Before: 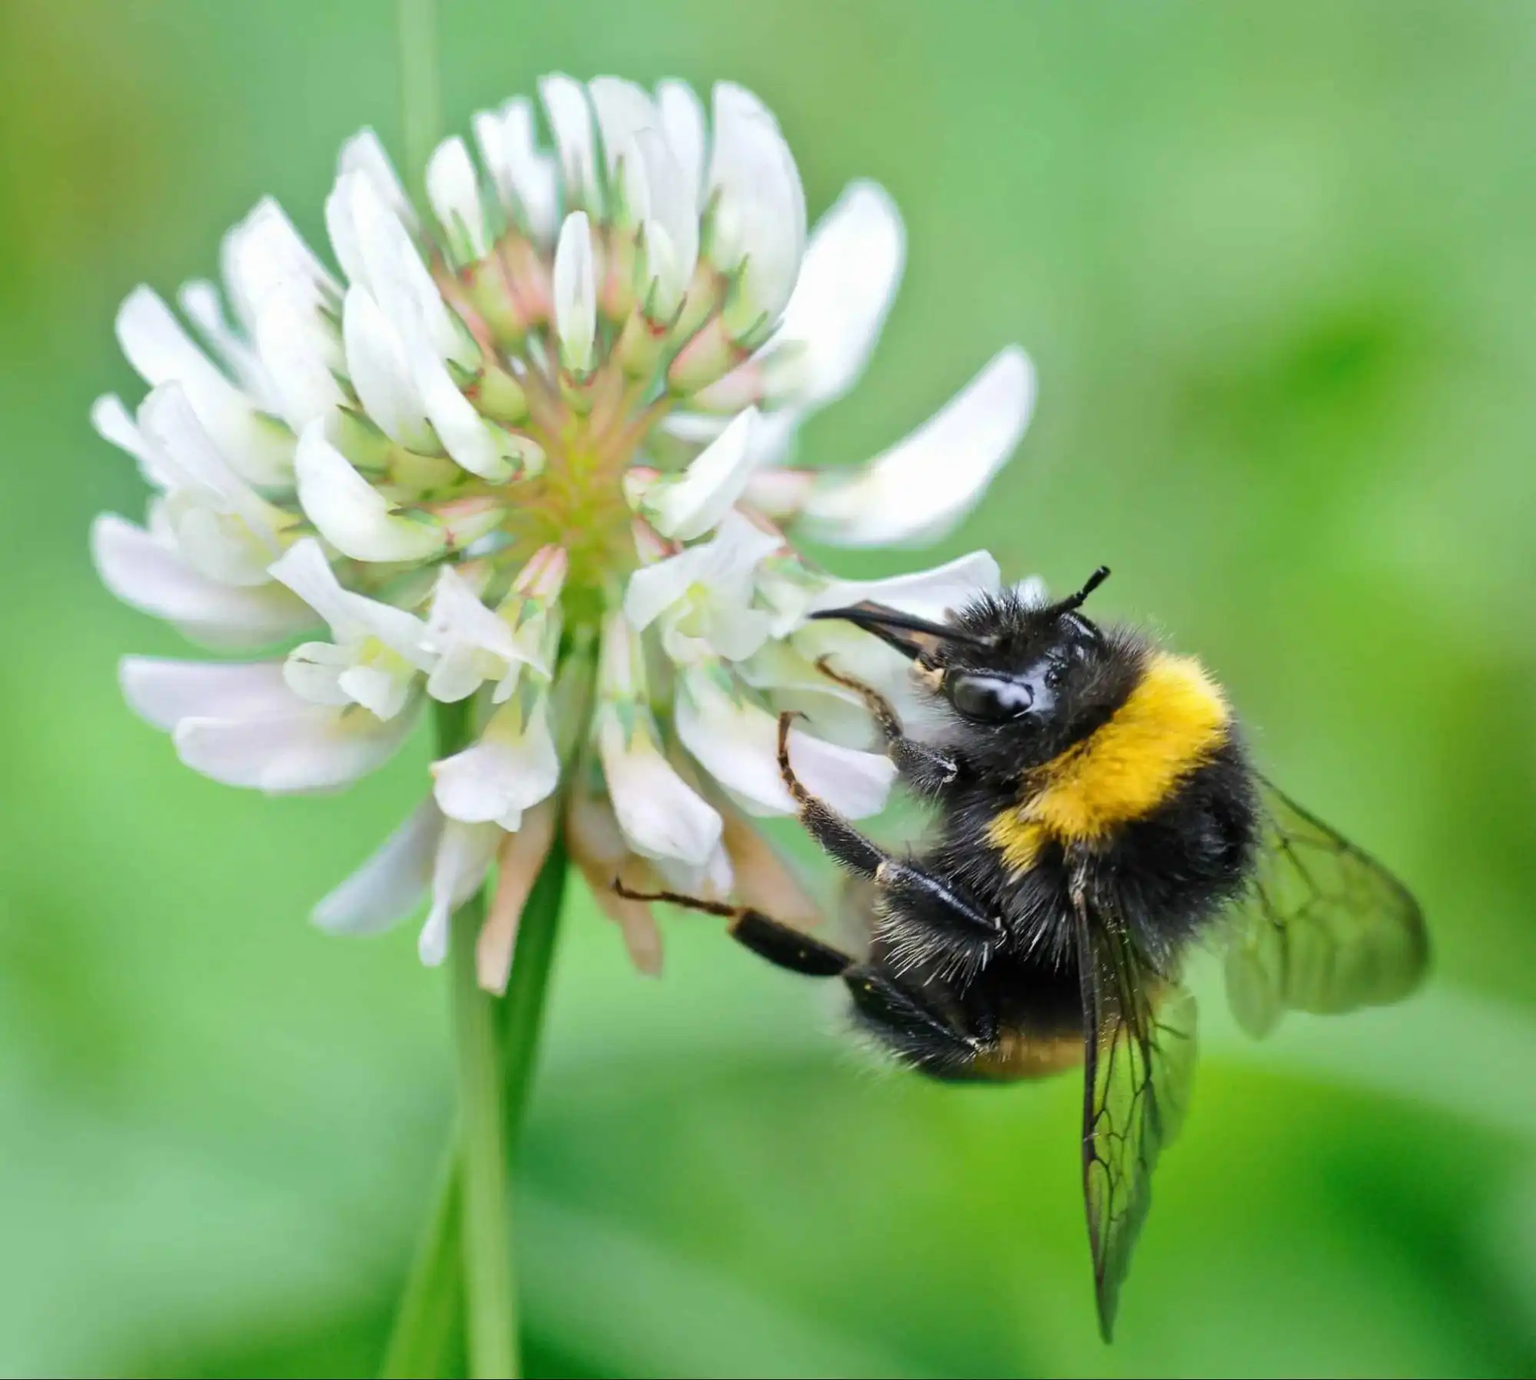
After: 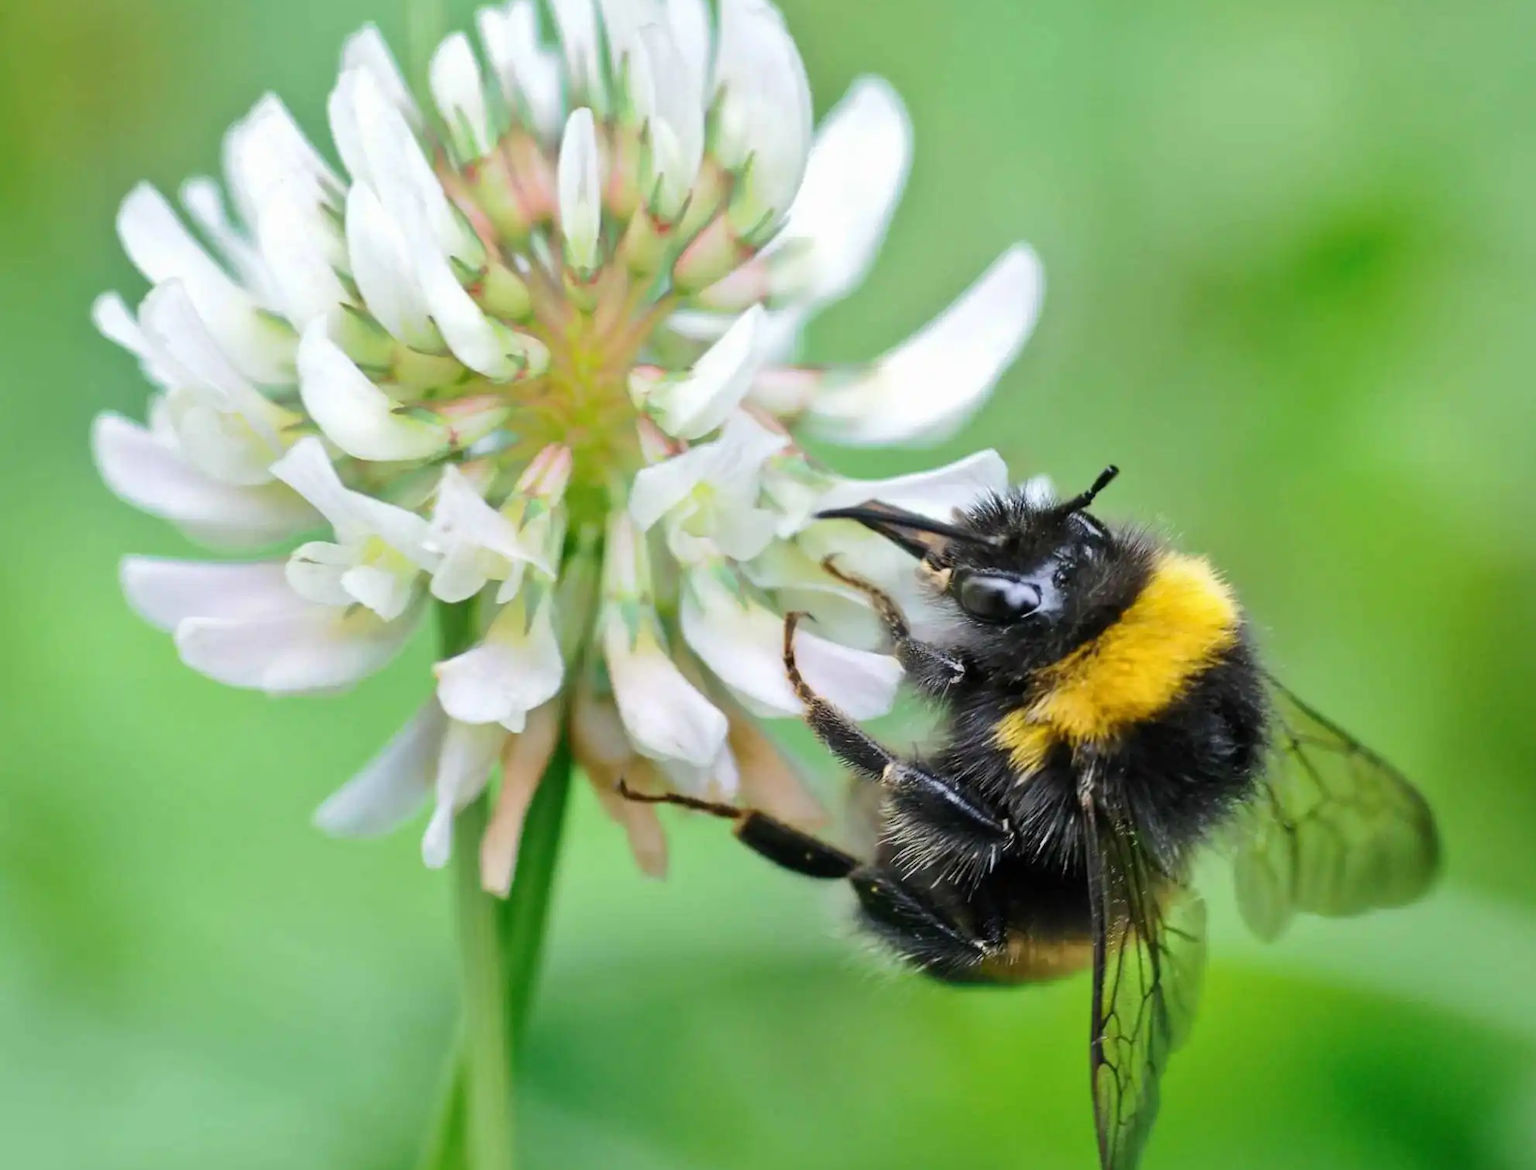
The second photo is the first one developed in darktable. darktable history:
white balance: emerald 1
exposure: compensate highlight preservation false
crop: top 7.625%, bottom 8.027%
